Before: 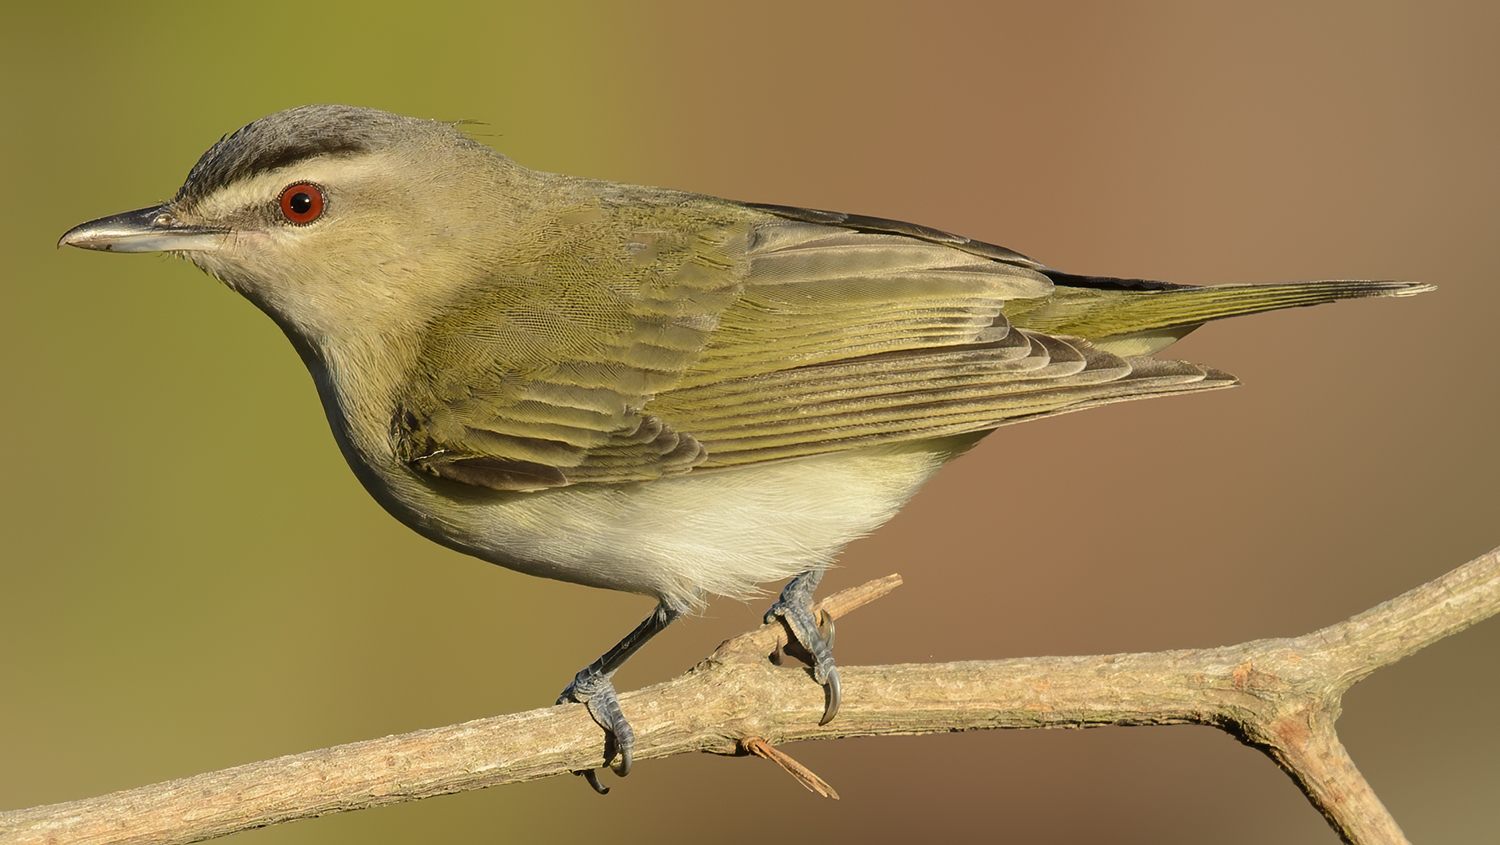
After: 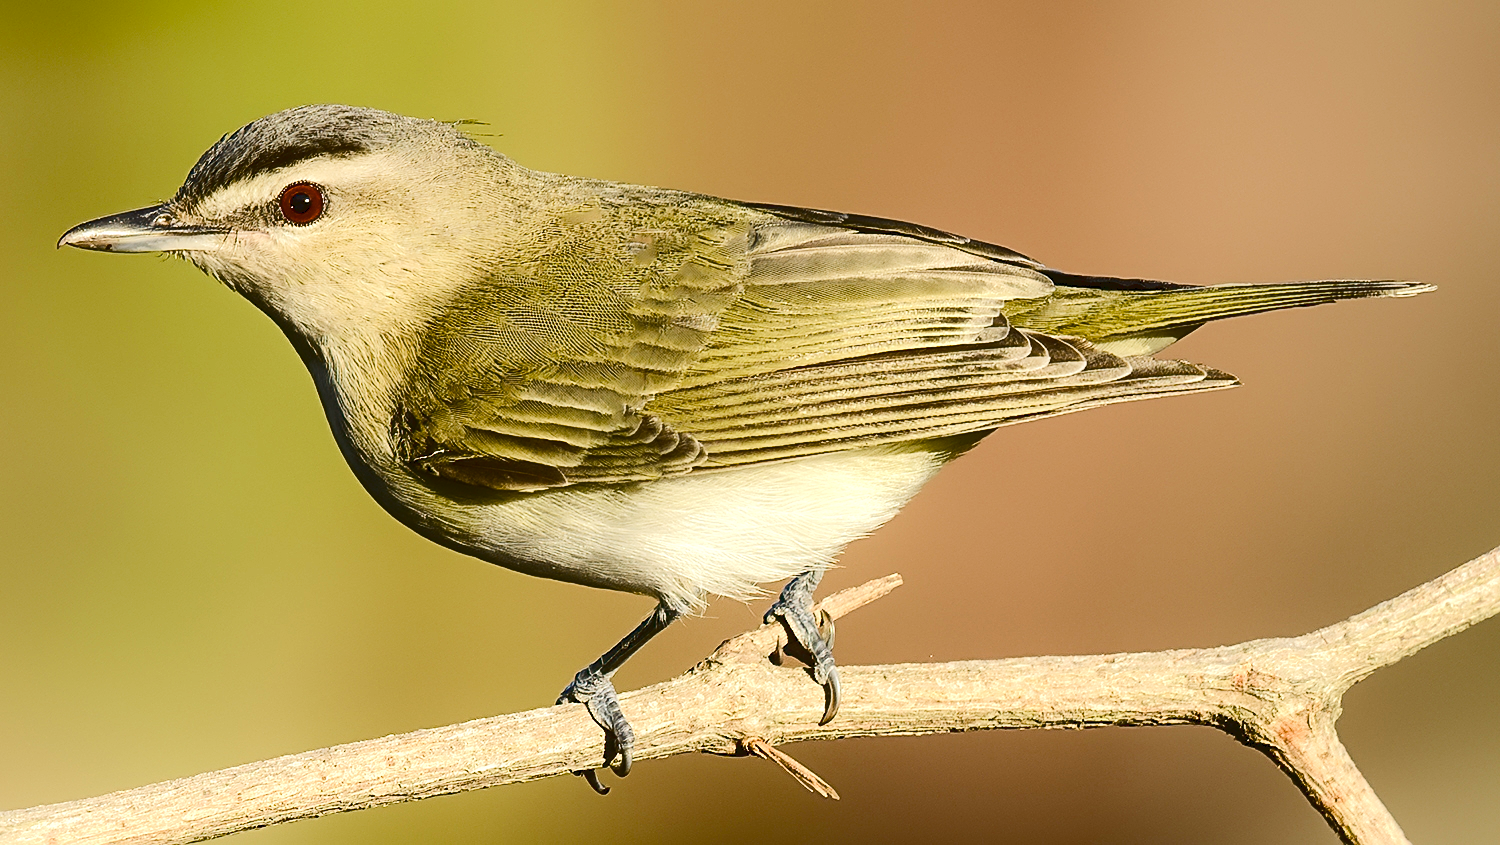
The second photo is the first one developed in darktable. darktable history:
tone curve: curves: ch0 [(0, 0) (0.003, 0.061) (0.011, 0.065) (0.025, 0.066) (0.044, 0.077) (0.069, 0.092) (0.1, 0.106) (0.136, 0.125) (0.177, 0.16) (0.224, 0.206) (0.277, 0.272) (0.335, 0.356) (0.399, 0.472) (0.468, 0.59) (0.543, 0.686) (0.623, 0.766) (0.709, 0.832) (0.801, 0.886) (0.898, 0.929) (1, 1)], color space Lab, linked channels
color balance rgb: highlights gain › chroma 0.17%, highlights gain › hue 331.09°, perceptual saturation grading › global saturation 20%, perceptual saturation grading › highlights -50.158%, perceptual saturation grading › shadows 30.778%, perceptual brilliance grading › highlights 7.79%, perceptual brilliance grading › mid-tones 4.383%, perceptual brilliance grading › shadows 2.371%, saturation formula JzAzBz (2021)
sharpen: on, module defaults
tone equalizer: -8 EV -0.001 EV, -7 EV 0.001 EV, -6 EV -0.003 EV, -5 EV -0.006 EV, -4 EV -0.067 EV, -3 EV -0.223 EV, -2 EV -0.248 EV, -1 EV 0.085 EV, +0 EV 0.278 EV, luminance estimator HSV value / RGB max
local contrast: highlights 106%, shadows 98%, detail 119%, midtone range 0.2
